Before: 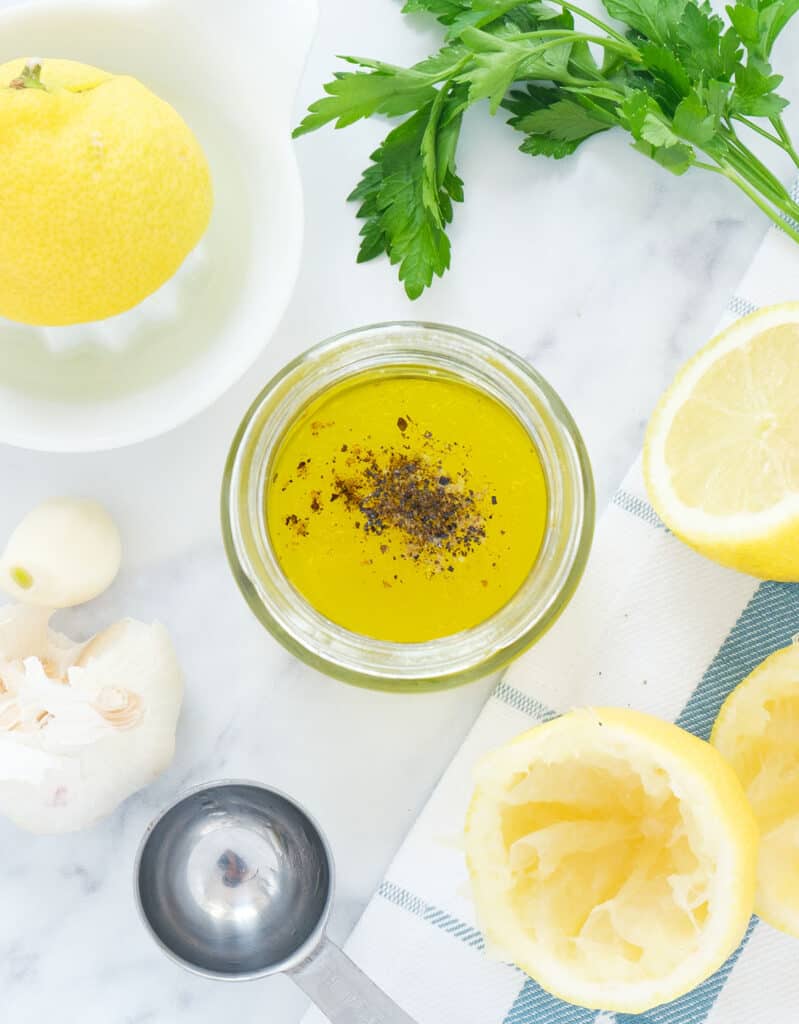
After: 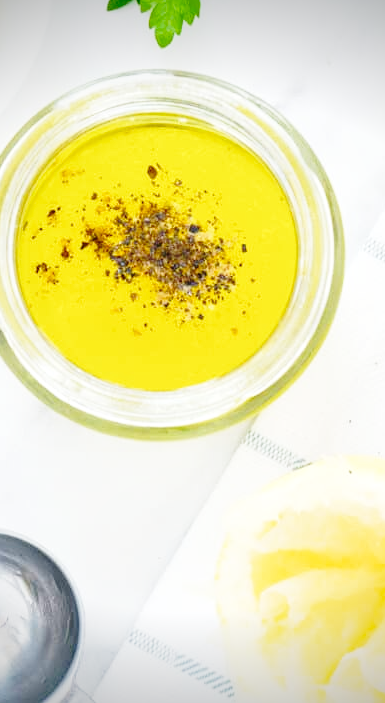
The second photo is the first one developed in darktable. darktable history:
vignetting: fall-off start 88.53%, fall-off radius 44.2%, saturation 0.376, width/height ratio 1.161
local contrast: highlights 100%, shadows 100%, detail 120%, midtone range 0.2
white balance: red 1, blue 1
crop: left 31.379%, top 24.658%, right 20.326%, bottom 6.628%
base curve: curves: ch0 [(0, 0) (0.028, 0.03) (0.121, 0.232) (0.46, 0.748) (0.859, 0.968) (1, 1)], preserve colors none
